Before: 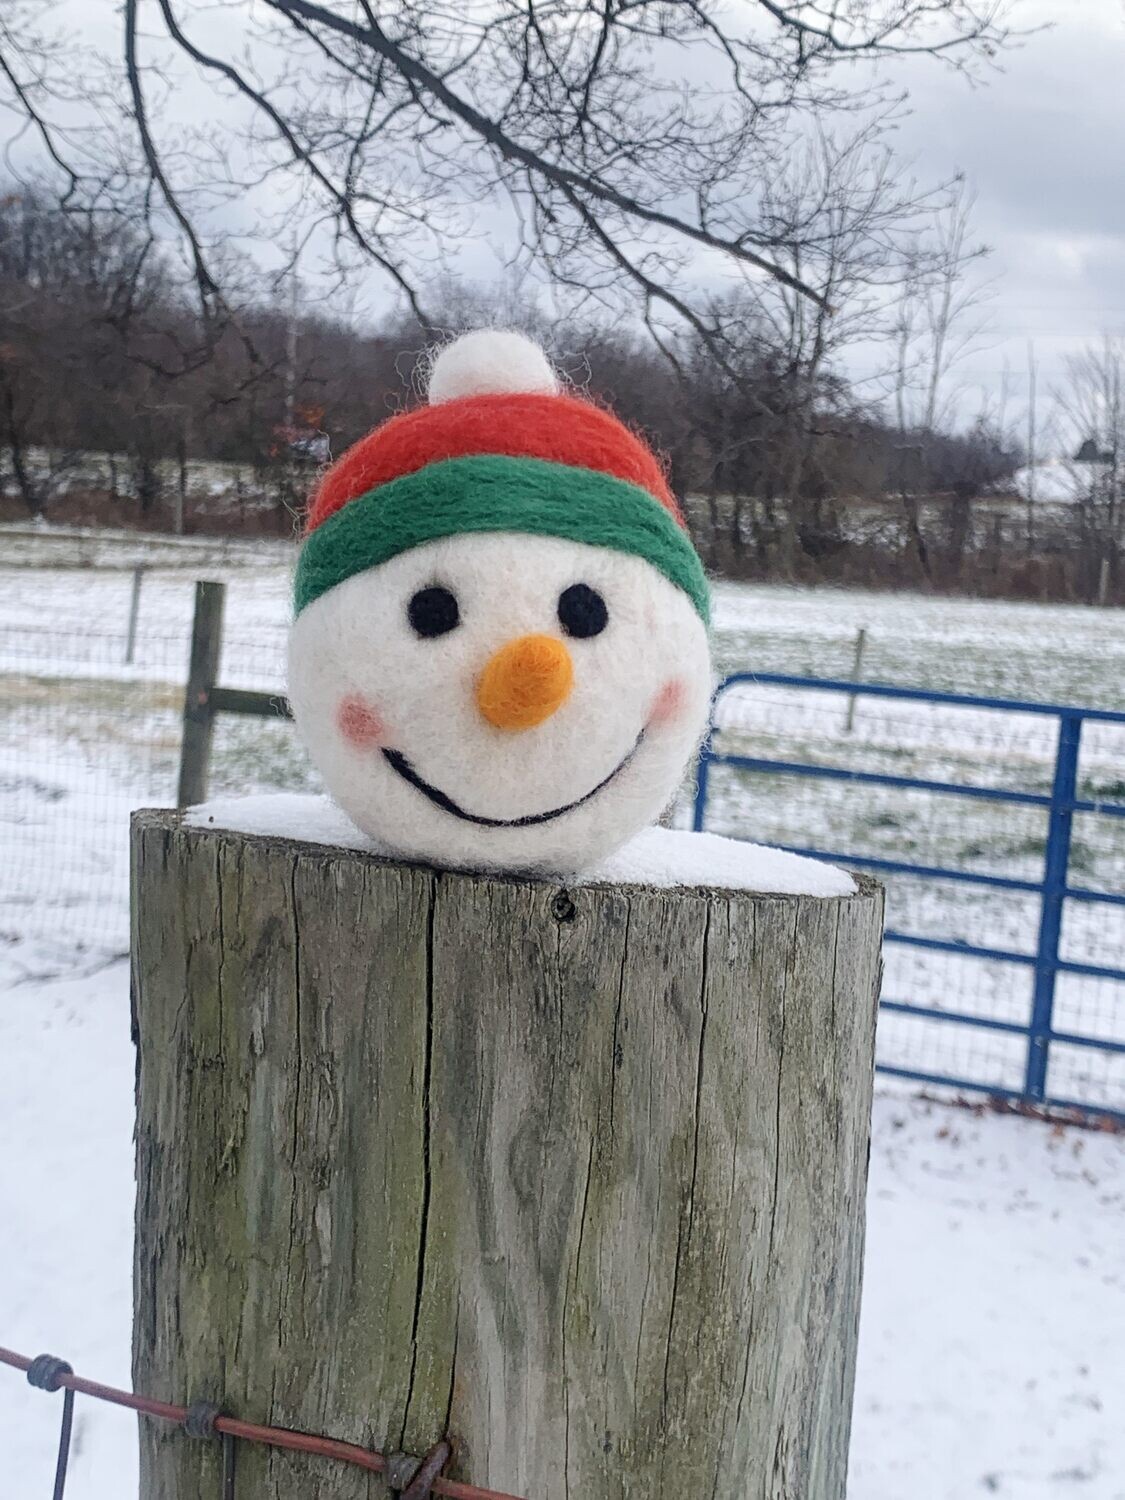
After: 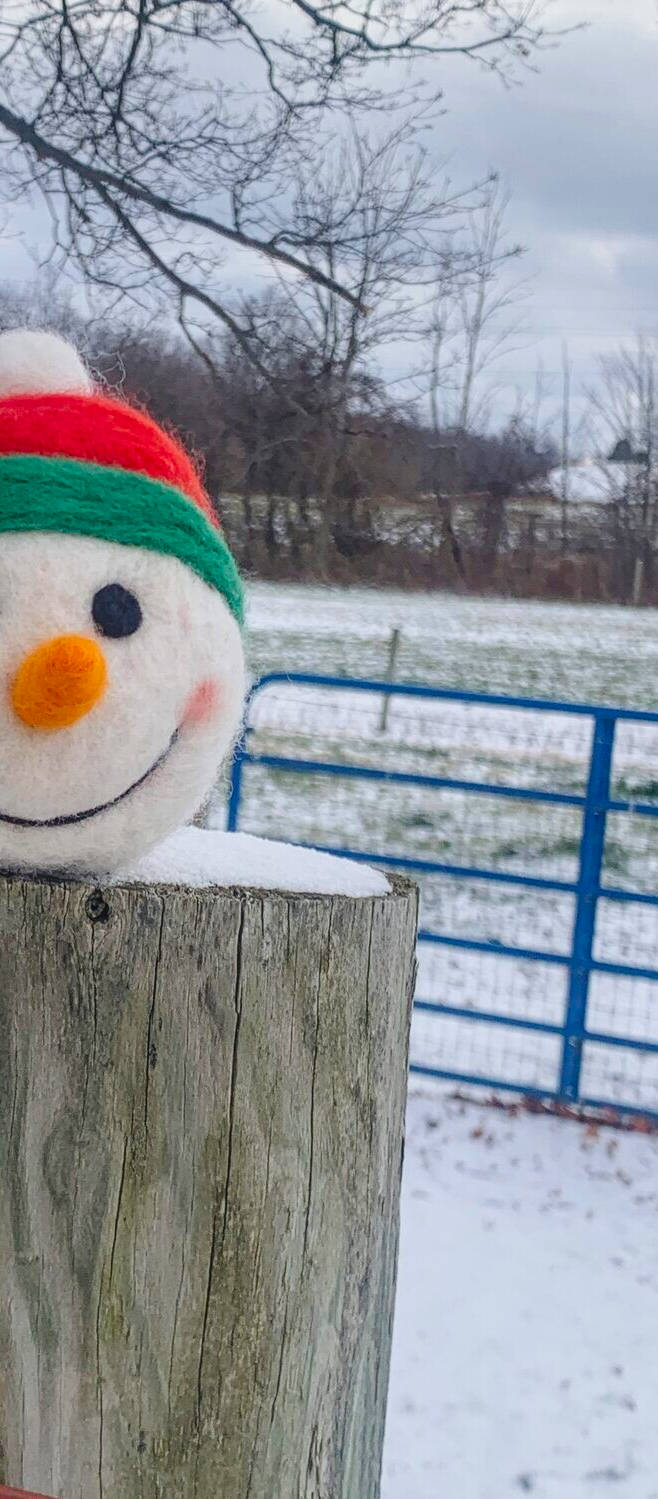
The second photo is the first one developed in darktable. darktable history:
local contrast: on, module defaults
crop: left 41.503%
contrast brightness saturation: contrast -0.177, saturation 0.187
